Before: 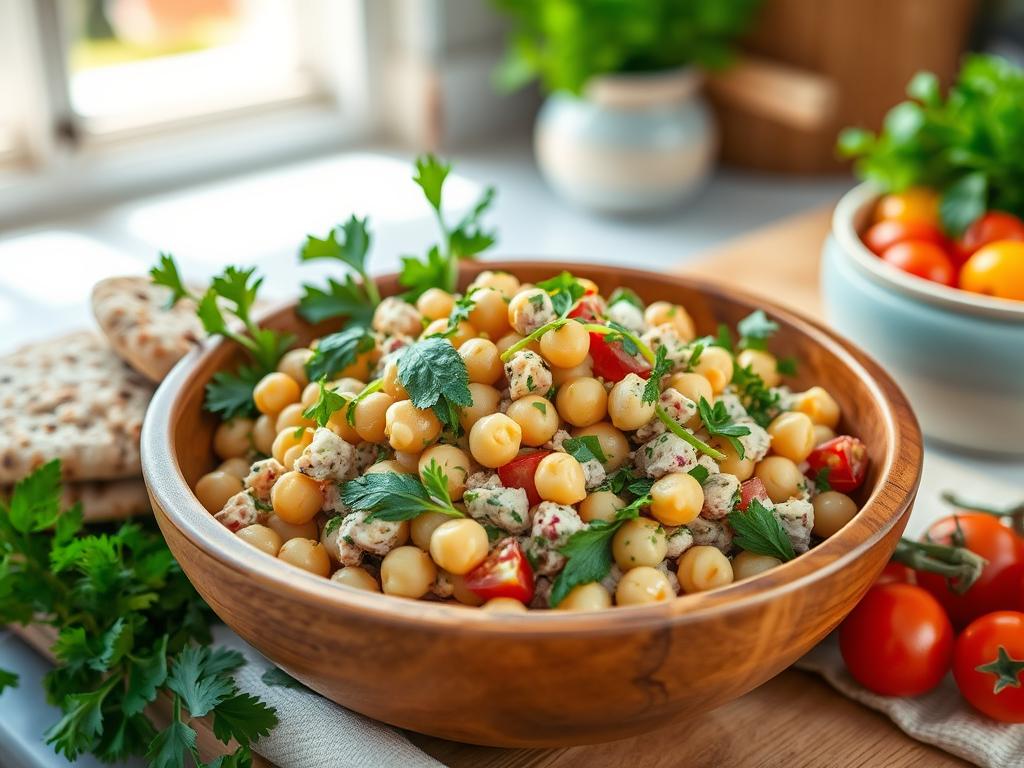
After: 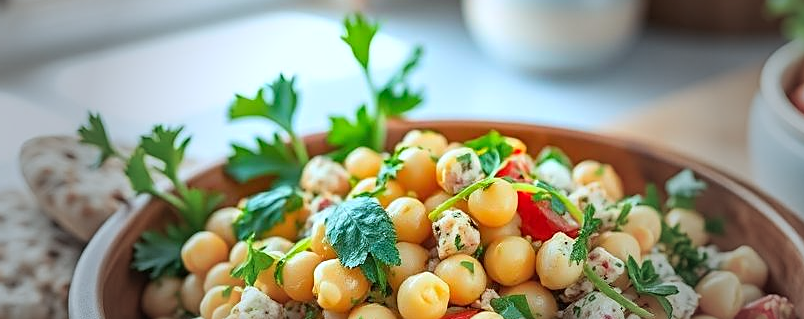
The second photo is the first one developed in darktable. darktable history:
crop: left 7.036%, top 18.398%, right 14.379%, bottom 40.043%
vignetting: fall-off start 40%, fall-off radius 40%
color calibration: illuminant custom, x 0.368, y 0.373, temperature 4330.32 K
sharpen: on, module defaults
contrast brightness saturation: contrast 0.07, brightness 0.08, saturation 0.18
